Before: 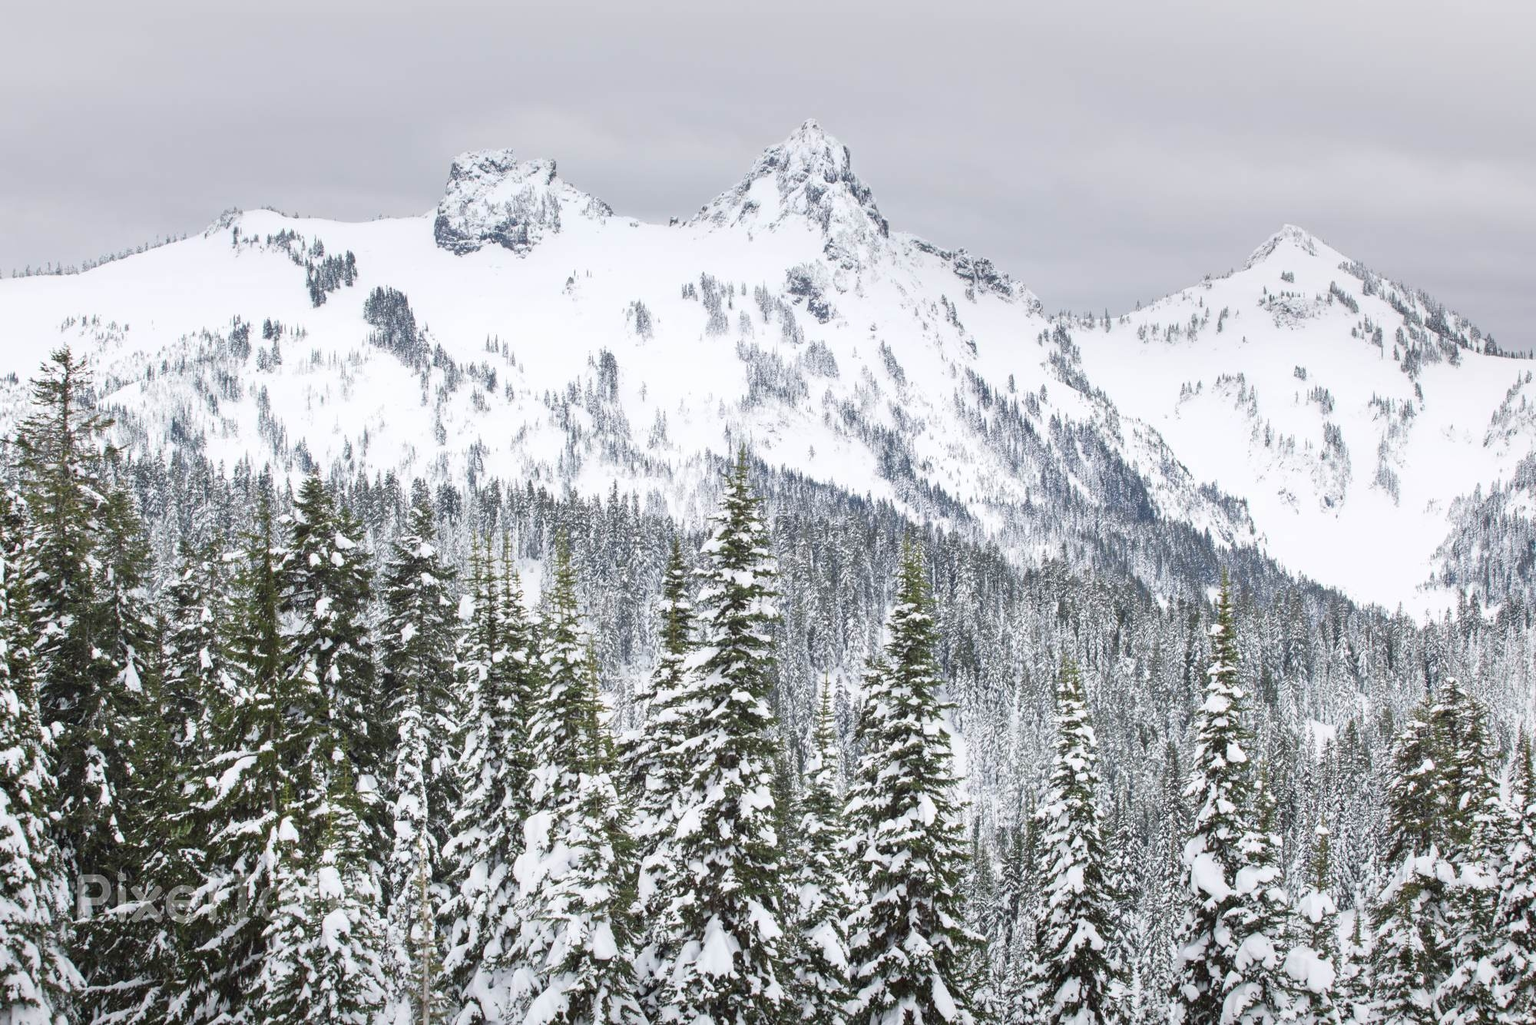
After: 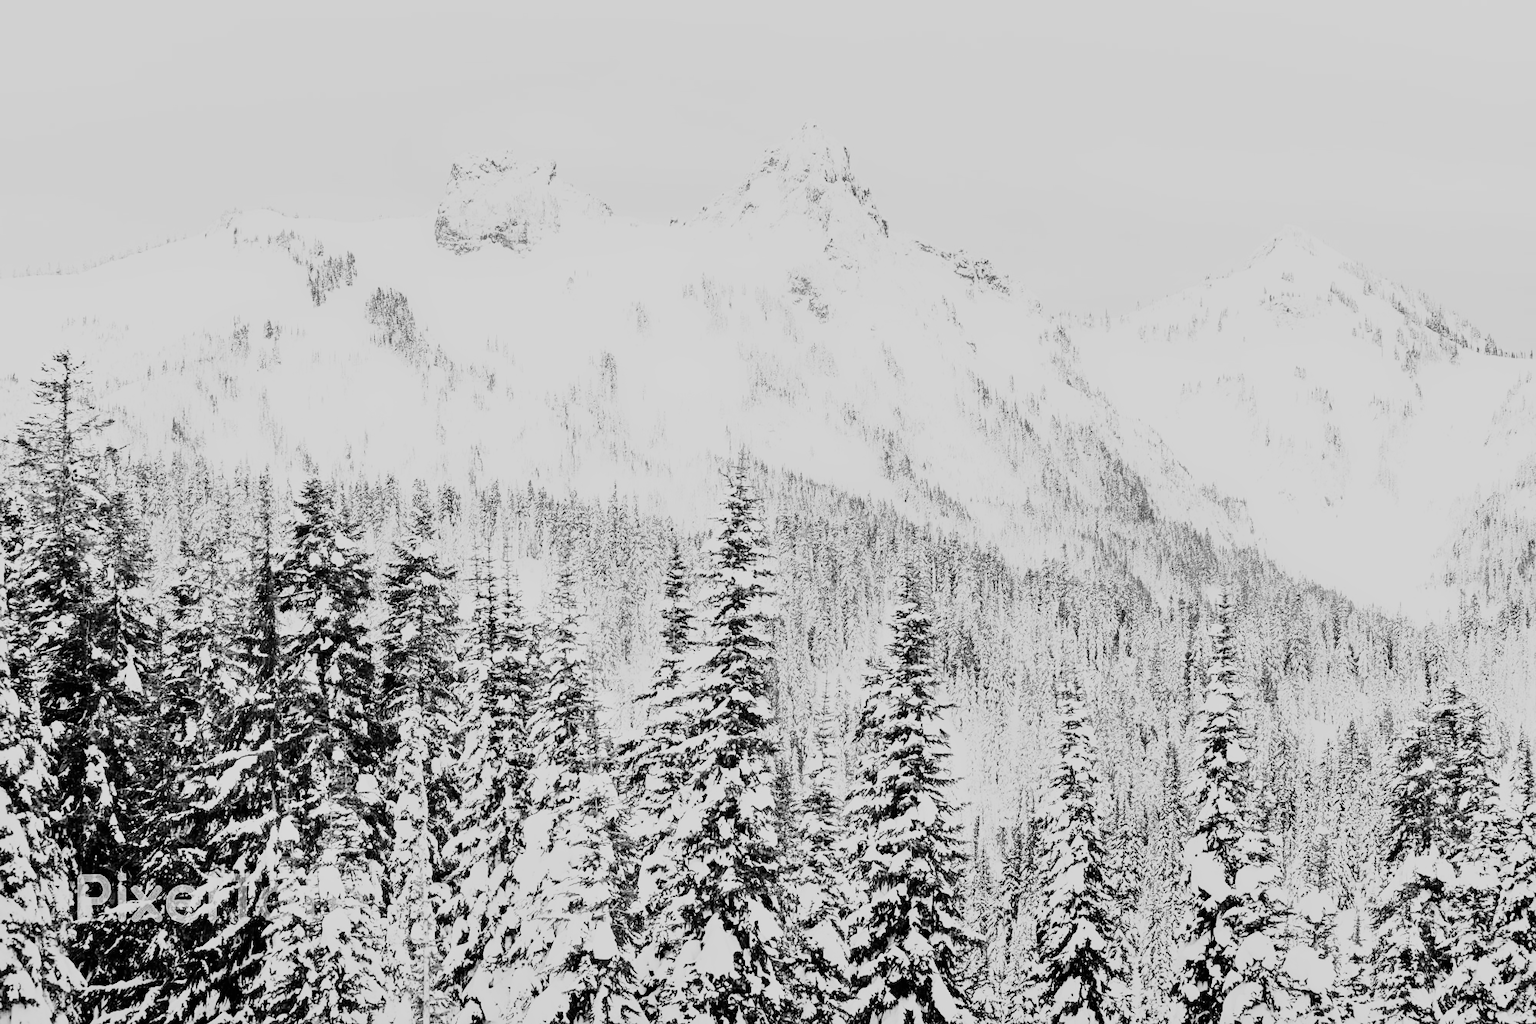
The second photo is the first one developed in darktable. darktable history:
monochrome: a 26.22, b 42.67, size 0.8
tone curve: curves: ch0 [(0, 0) (0.049, 0.01) (0.154, 0.081) (0.491, 0.56) (0.739, 0.794) (0.992, 0.937)]; ch1 [(0, 0) (0.172, 0.123) (0.317, 0.272) (0.401, 0.422) (0.499, 0.497) (0.531, 0.54) (0.615, 0.603) (0.741, 0.783) (1, 1)]; ch2 [(0, 0) (0.411, 0.424) (0.462, 0.464) (0.502, 0.489) (0.544, 0.551) (0.686, 0.638) (1, 1)], color space Lab, independent channels, preserve colors none
sharpen: amount 0.2
rgb curve: curves: ch0 [(0, 0) (0.21, 0.15) (0.24, 0.21) (0.5, 0.75) (0.75, 0.96) (0.89, 0.99) (1, 1)]; ch1 [(0, 0.02) (0.21, 0.13) (0.25, 0.2) (0.5, 0.67) (0.75, 0.9) (0.89, 0.97) (1, 1)]; ch2 [(0, 0.02) (0.21, 0.13) (0.25, 0.2) (0.5, 0.67) (0.75, 0.9) (0.89, 0.97) (1, 1)], compensate middle gray true
